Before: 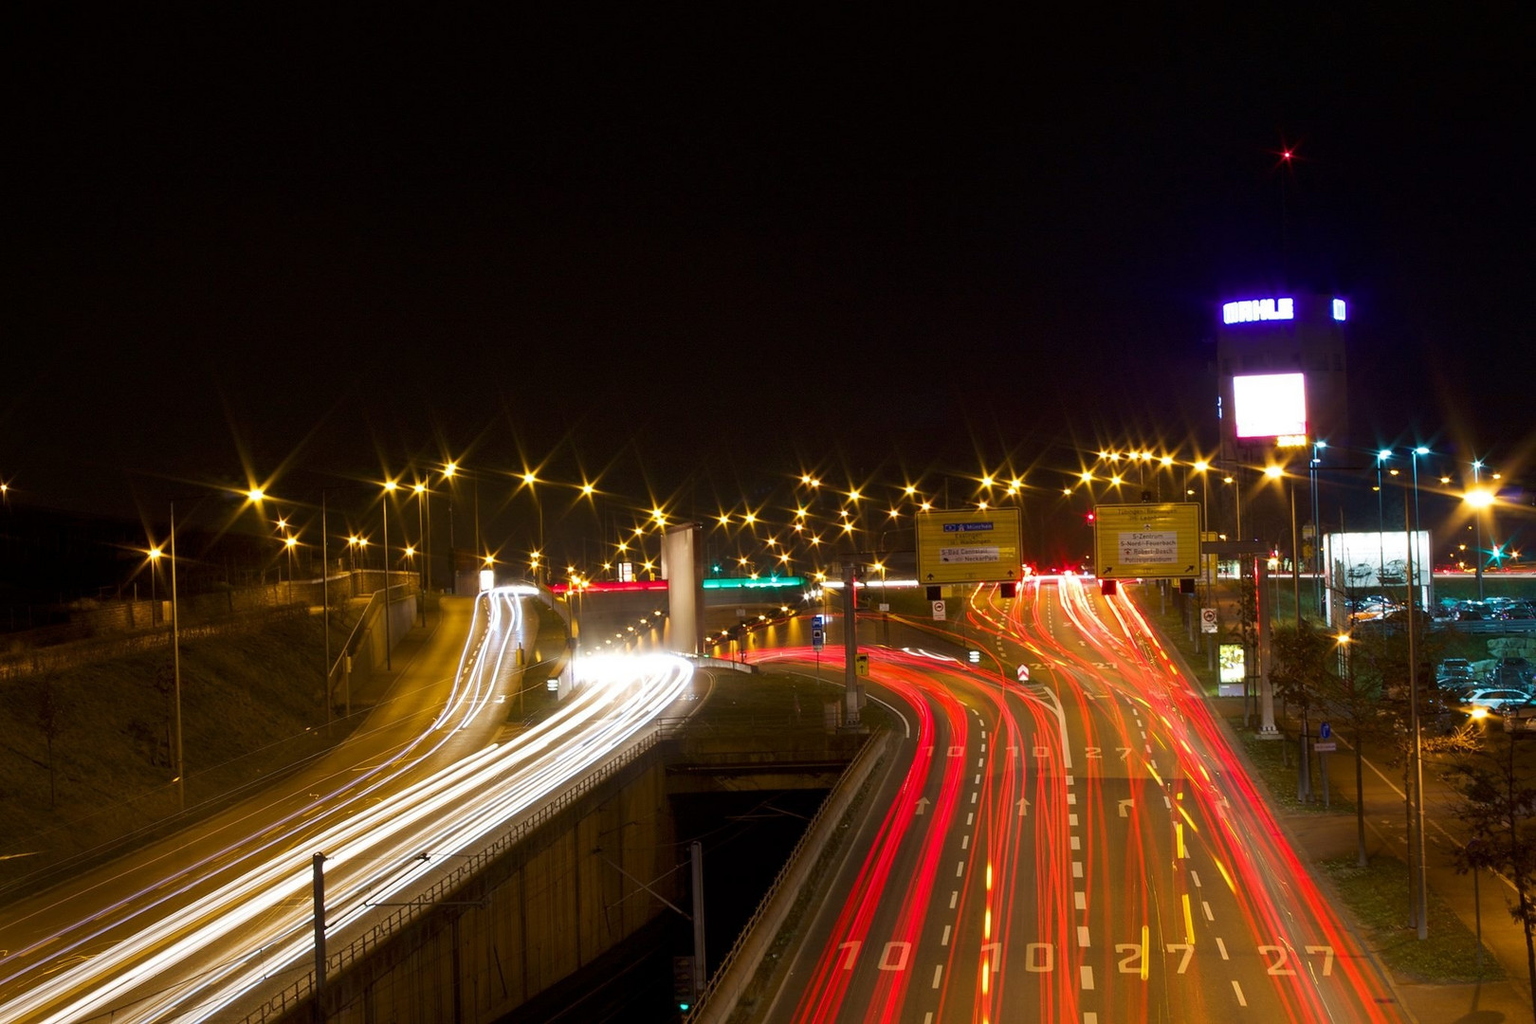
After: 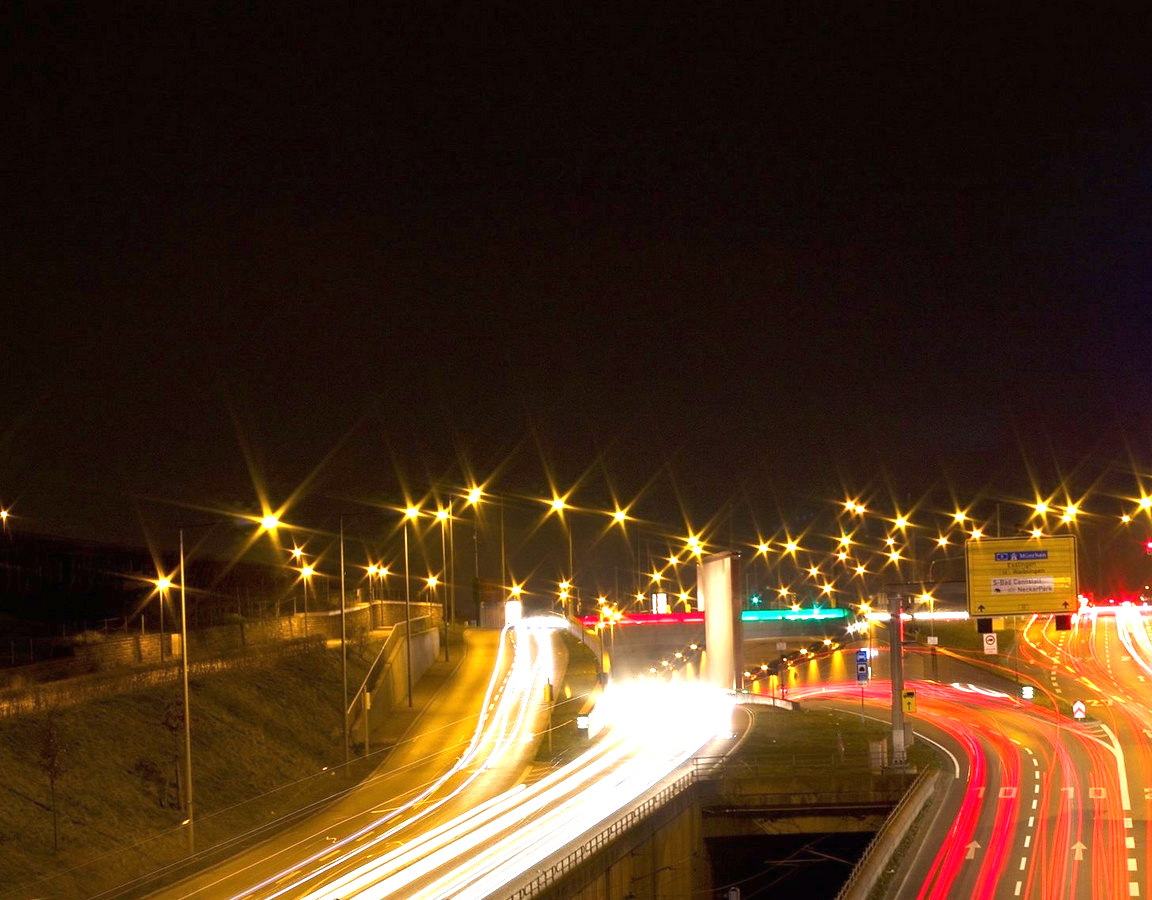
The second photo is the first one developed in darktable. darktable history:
exposure: black level correction 0, exposure 1.4 EV, compensate highlight preservation false
white balance: emerald 1
crop: right 28.885%, bottom 16.626%
